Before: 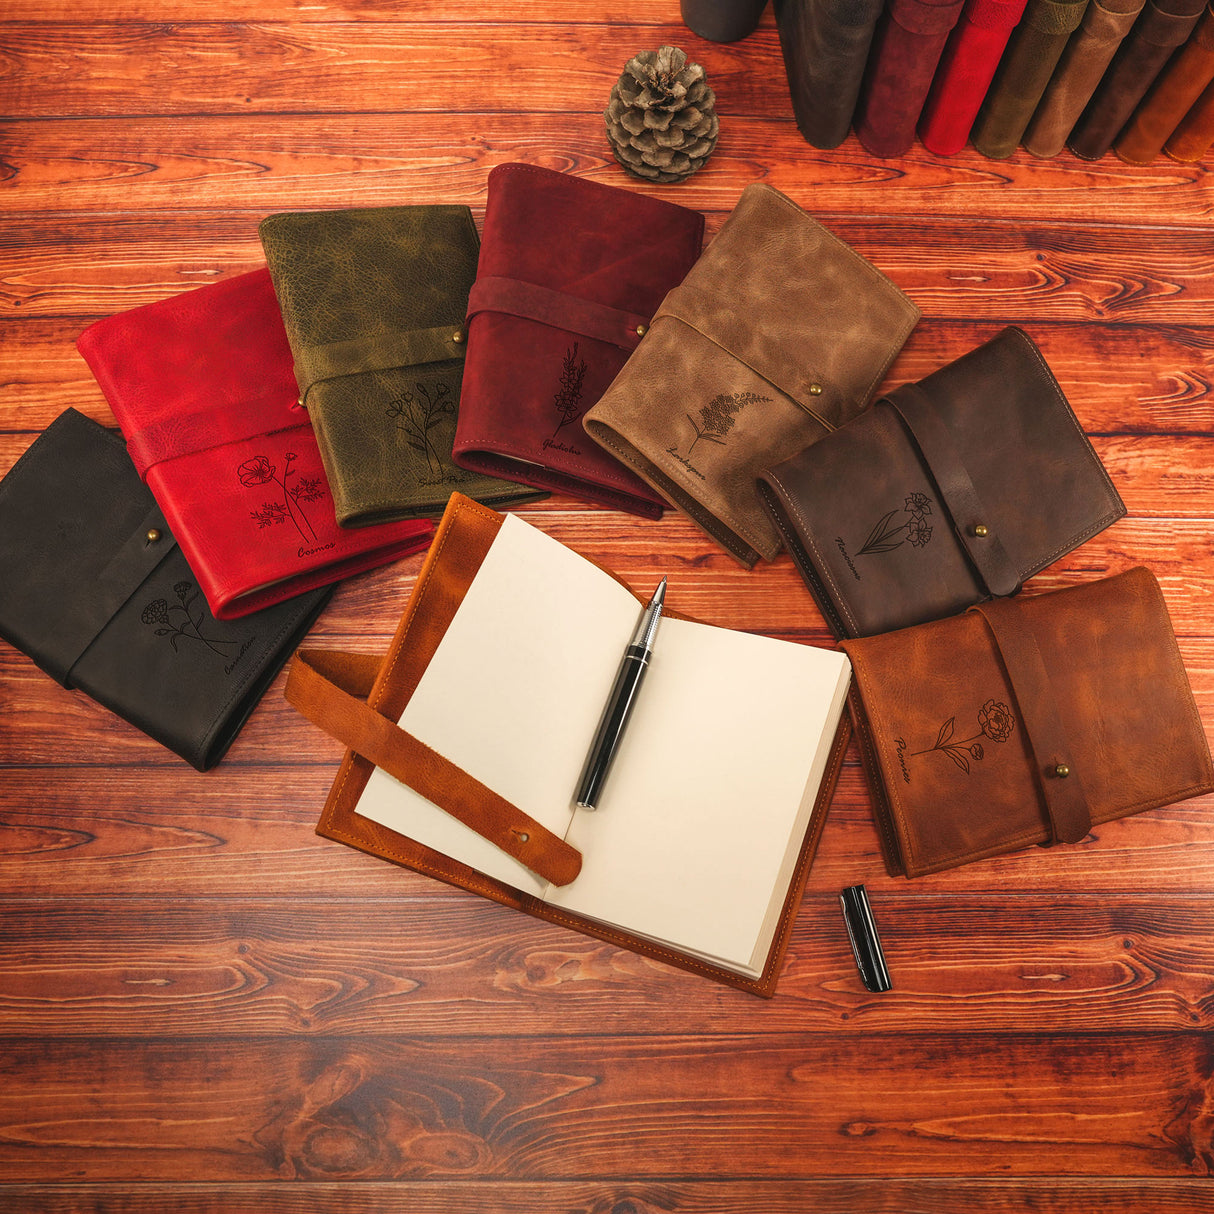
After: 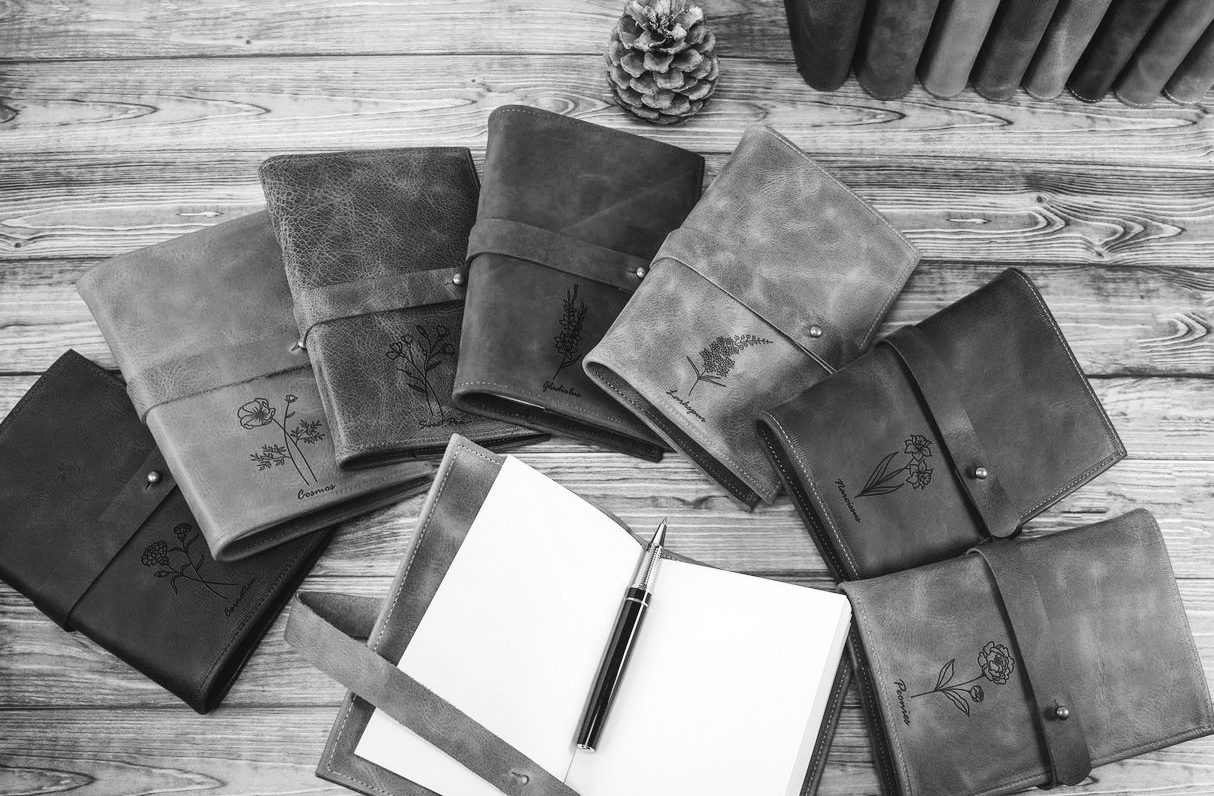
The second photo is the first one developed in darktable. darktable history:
crop and rotate: top 4.848%, bottom 29.503%
base curve: curves: ch0 [(0, 0) (0.262, 0.32) (0.722, 0.705) (1, 1)]
color zones: curves: ch0 [(0, 0.533) (0.126, 0.533) (0.234, 0.533) (0.368, 0.357) (0.5, 0.5) (0.625, 0.5) (0.74, 0.637) (0.875, 0.5)]; ch1 [(0.004, 0.708) (0.129, 0.662) (0.25, 0.5) (0.375, 0.331) (0.496, 0.396) (0.625, 0.649) (0.739, 0.26) (0.875, 0.5) (1, 0.478)]; ch2 [(0, 0.409) (0.132, 0.403) (0.236, 0.558) (0.379, 0.448) (0.5, 0.5) (0.625, 0.5) (0.691, 0.39) (0.875, 0.5)]
tone curve: curves: ch0 [(0, 0.023) (0.087, 0.065) (0.184, 0.168) (0.45, 0.54) (0.57, 0.683) (0.722, 0.825) (0.877, 0.948) (1, 1)]; ch1 [(0, 0) (0.388, 0.369) (0.44, 0.45) (0.495, 0.491) (0.534, 0.528) (0.657, 0.655) (1, 1)]; ch2 [(0, 0) (0.353, 0.317) (0.408, 0.427) (0.5, 0.497) (0.534, 0.544) (0.576, 0.605) (0.625, 0.631) (1, 1)], color space Lab, independent channels, preserve colors none
monochrome: a 16.01, b -2.65, highlights 0.52
